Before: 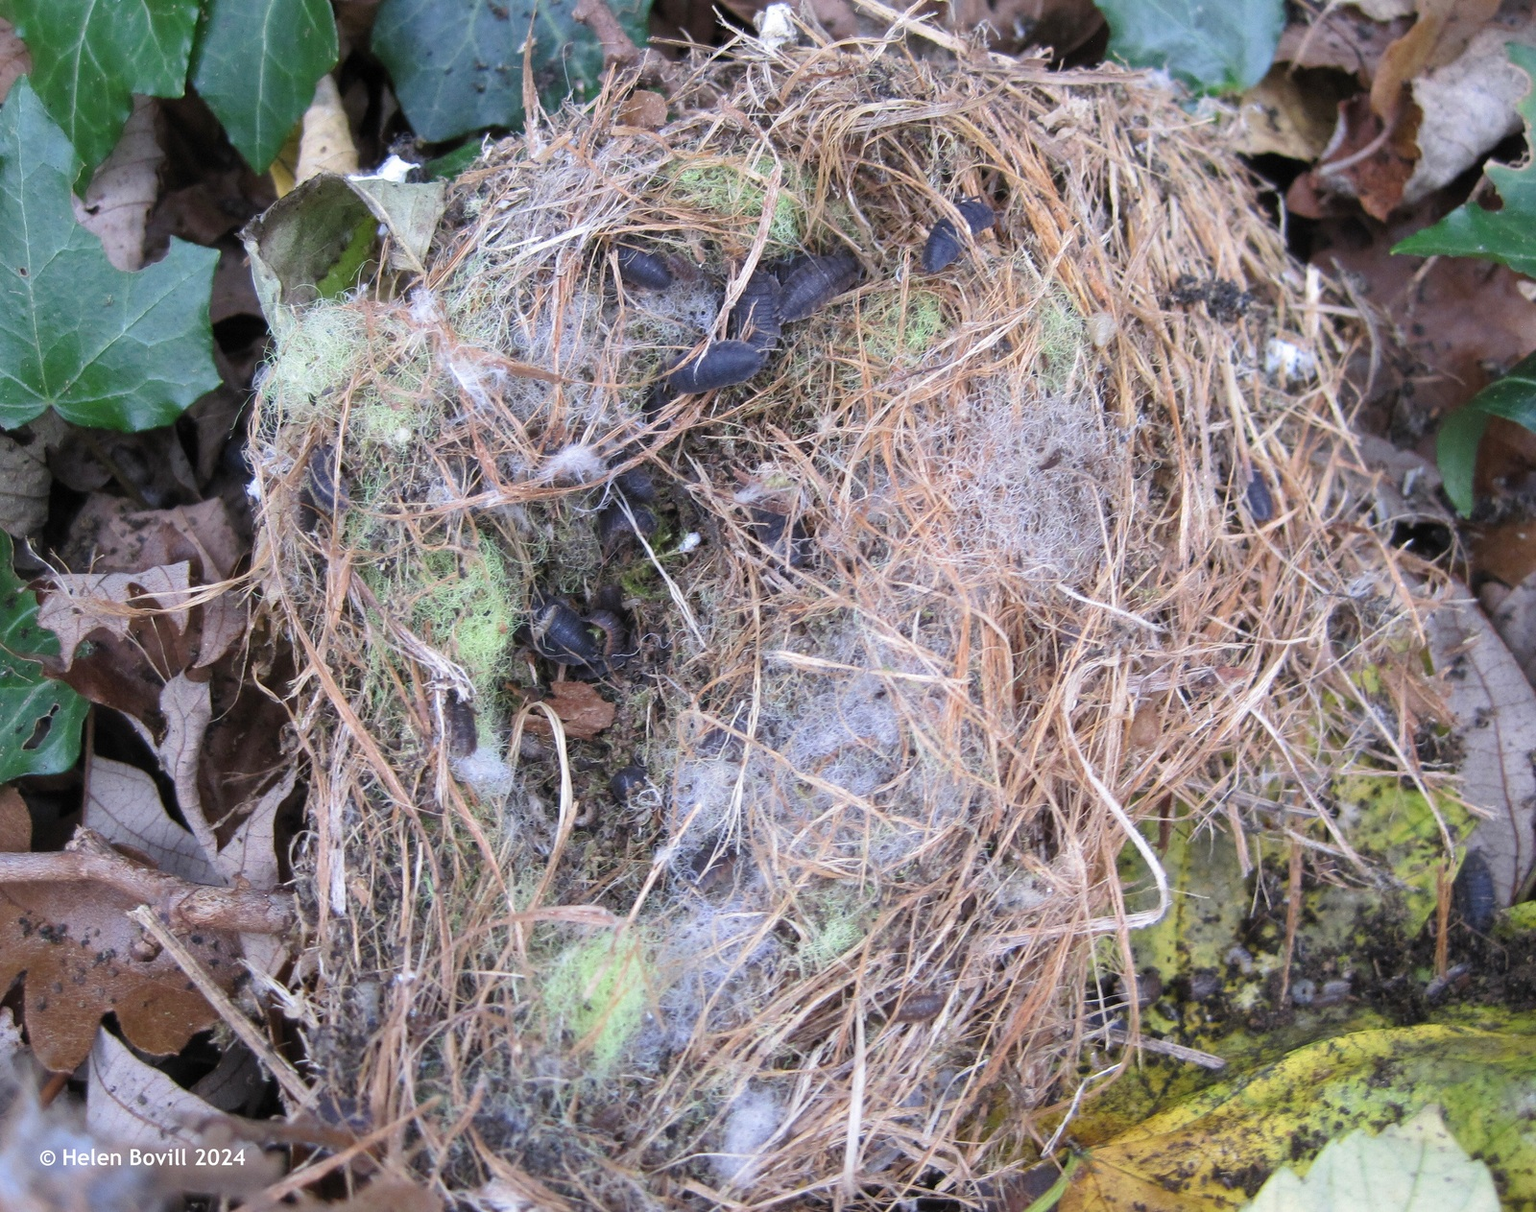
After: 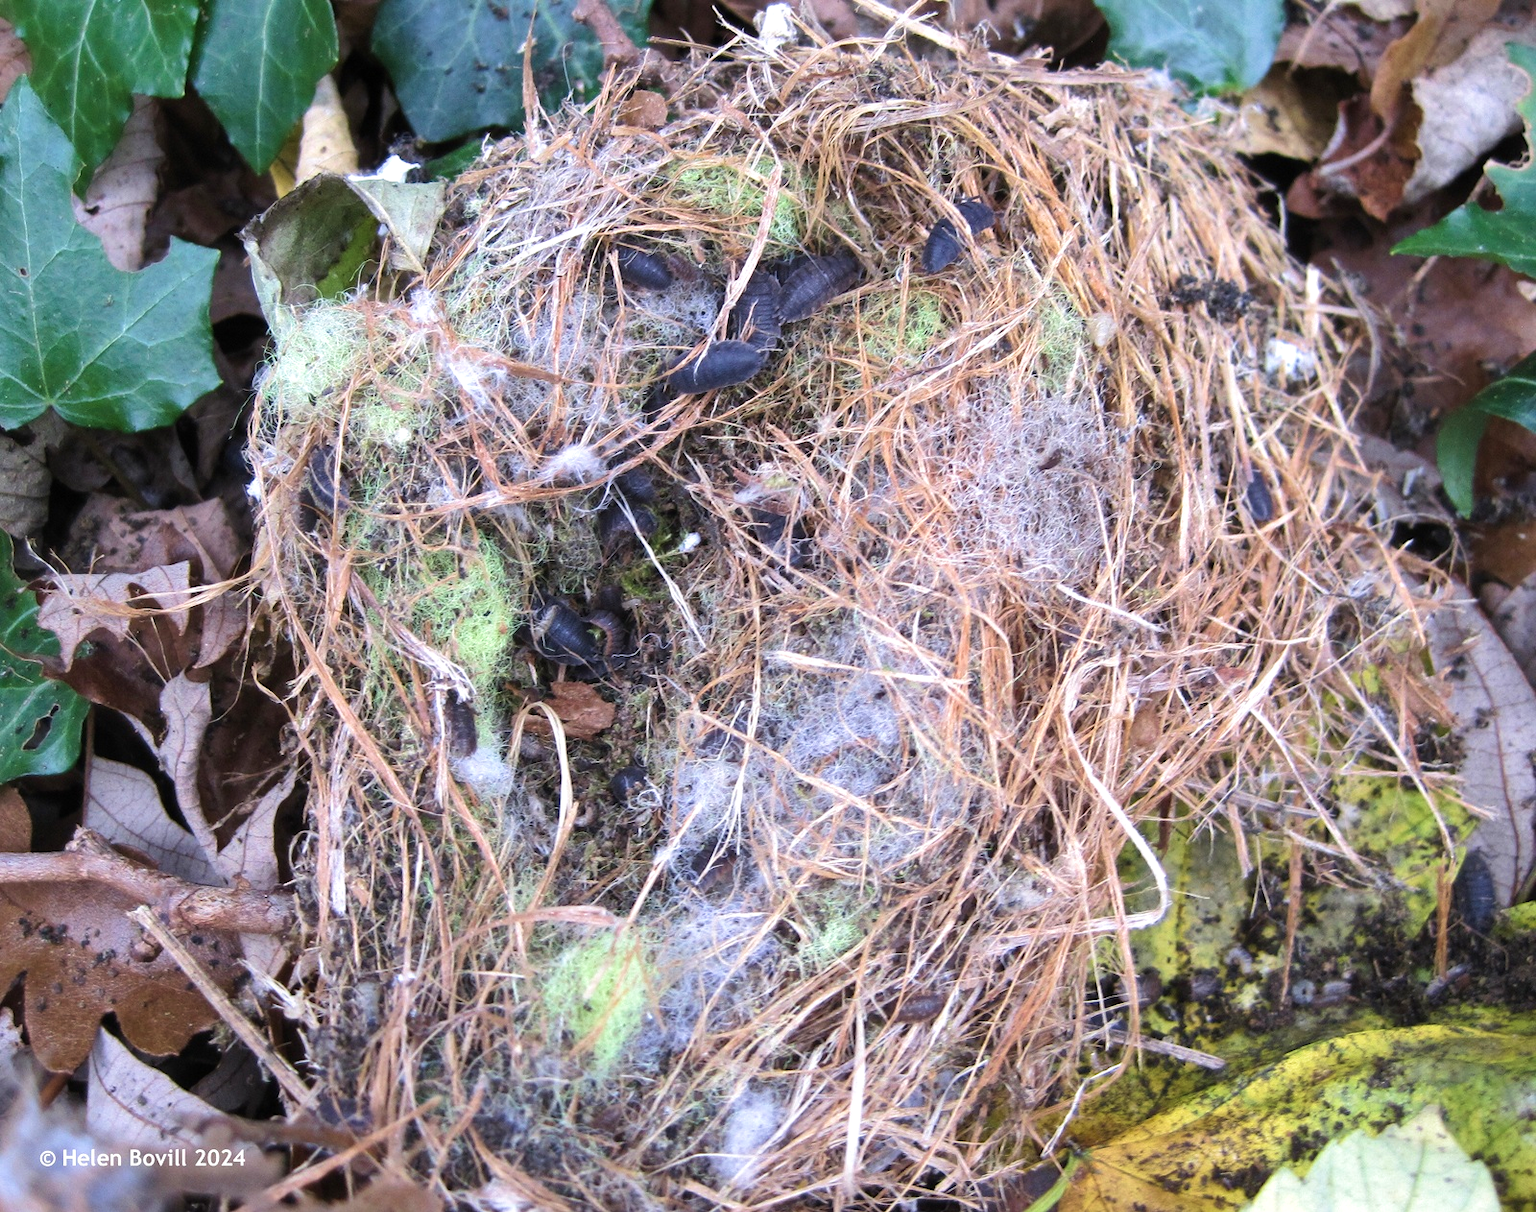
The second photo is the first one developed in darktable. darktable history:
velvia: on, module defaults
tone equalizer: -8 EV -0.417 EV, -7 EV -0.389 EV, -6 EV -0.333 EV, -5 EV -0.222 EV, -3 EV 0.222 EV, -2 EV 0.333 EV, -1 EV 0.389 EV, +0 EV 0.417 EV, edges refinement/feathering 500, mask exposure compensation -1.57 EV, preserve details no
shadows and highlights: shadows 49, highlights -41, soften with gaussian
